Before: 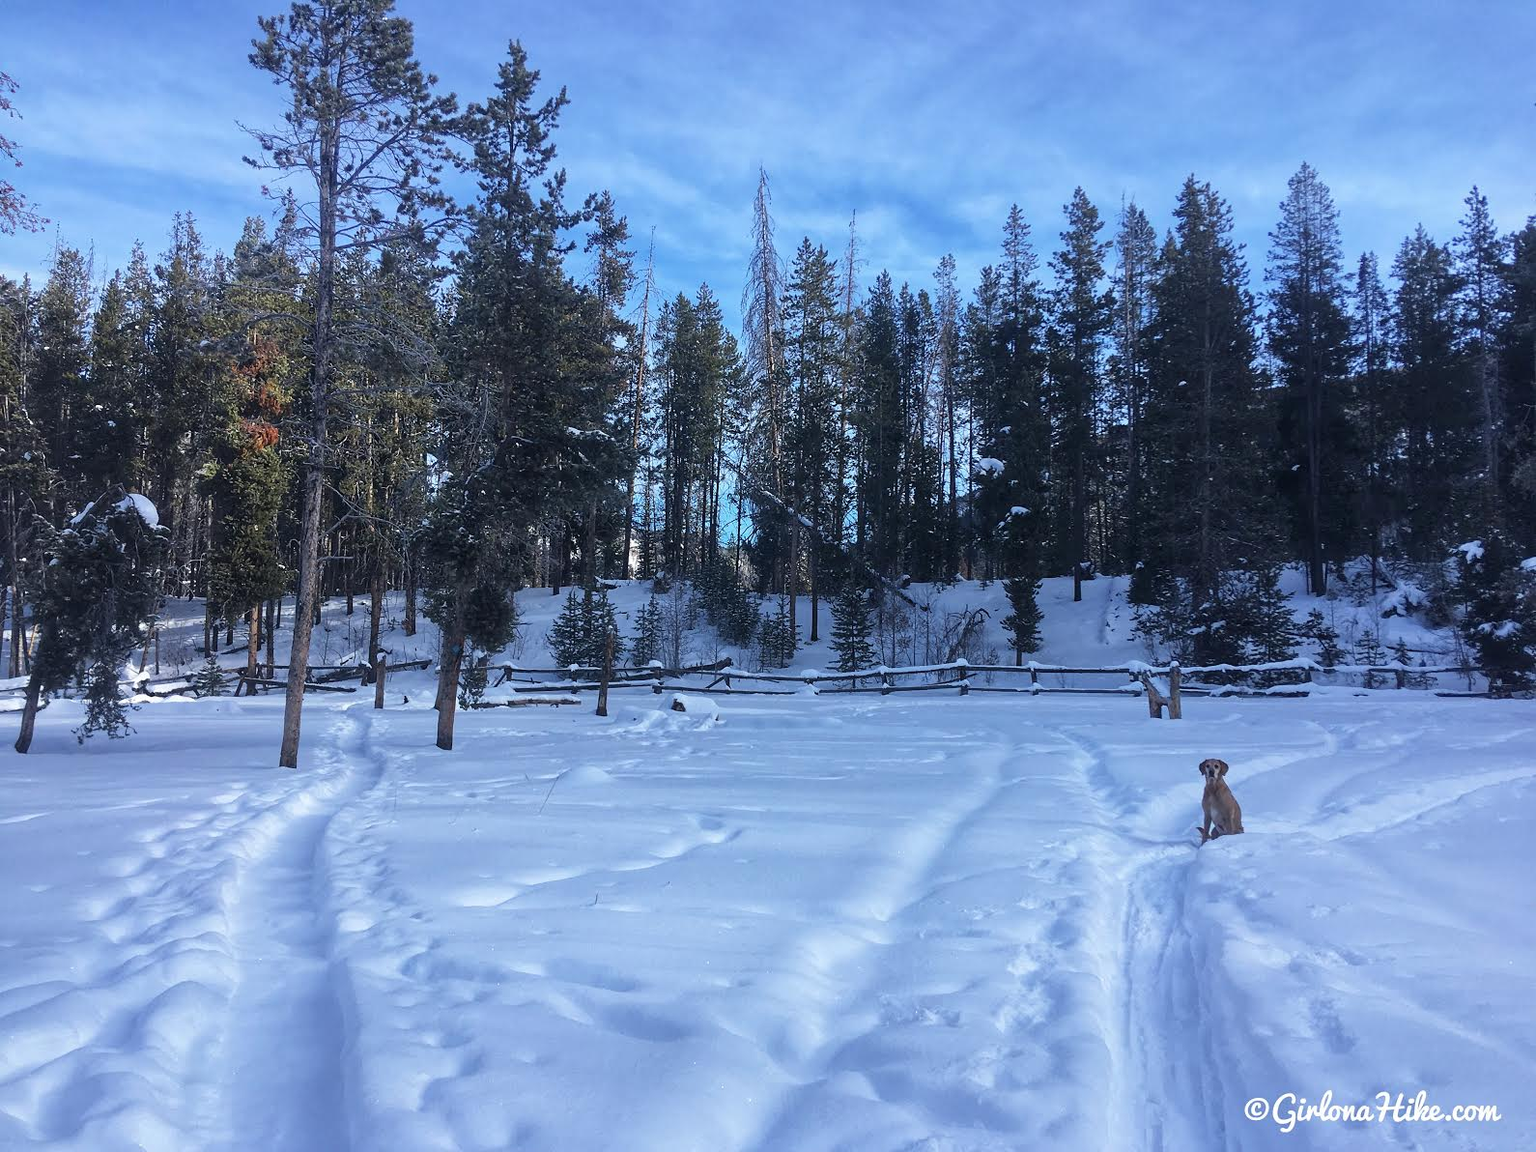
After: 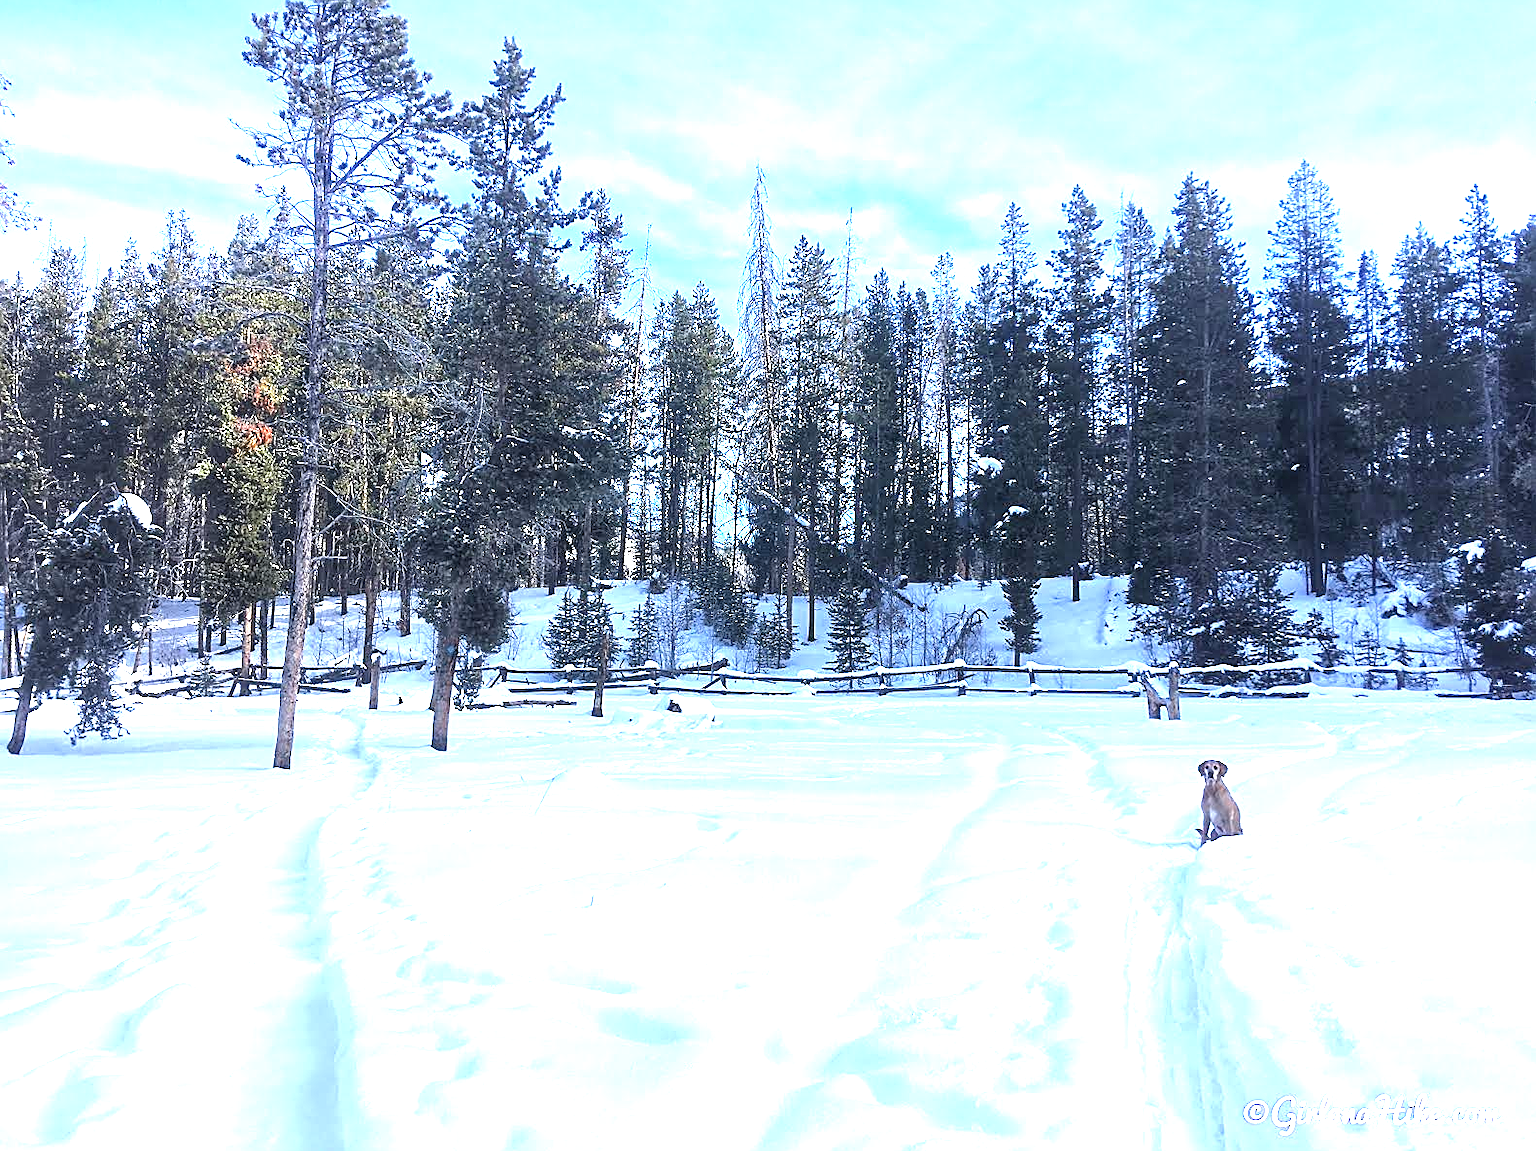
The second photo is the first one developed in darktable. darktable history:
exposure: black level correction 0, exposure 1.445 EV, compensate highlight preservation false
tone equalizer: -8 EV -0.449 EV, -7 EV -0.422 EV, -6 EV -0.358 EV, -5 EV -0.213 EV, -3 EV 0.222 EV, -2 EV 0.305 EV, -1 EV 0.405 EV, +0 EV 0.428 EV
crop and rotate: left 0.511%, top 0.303%, bottom 0.246%
sharpen: on, module defaults
